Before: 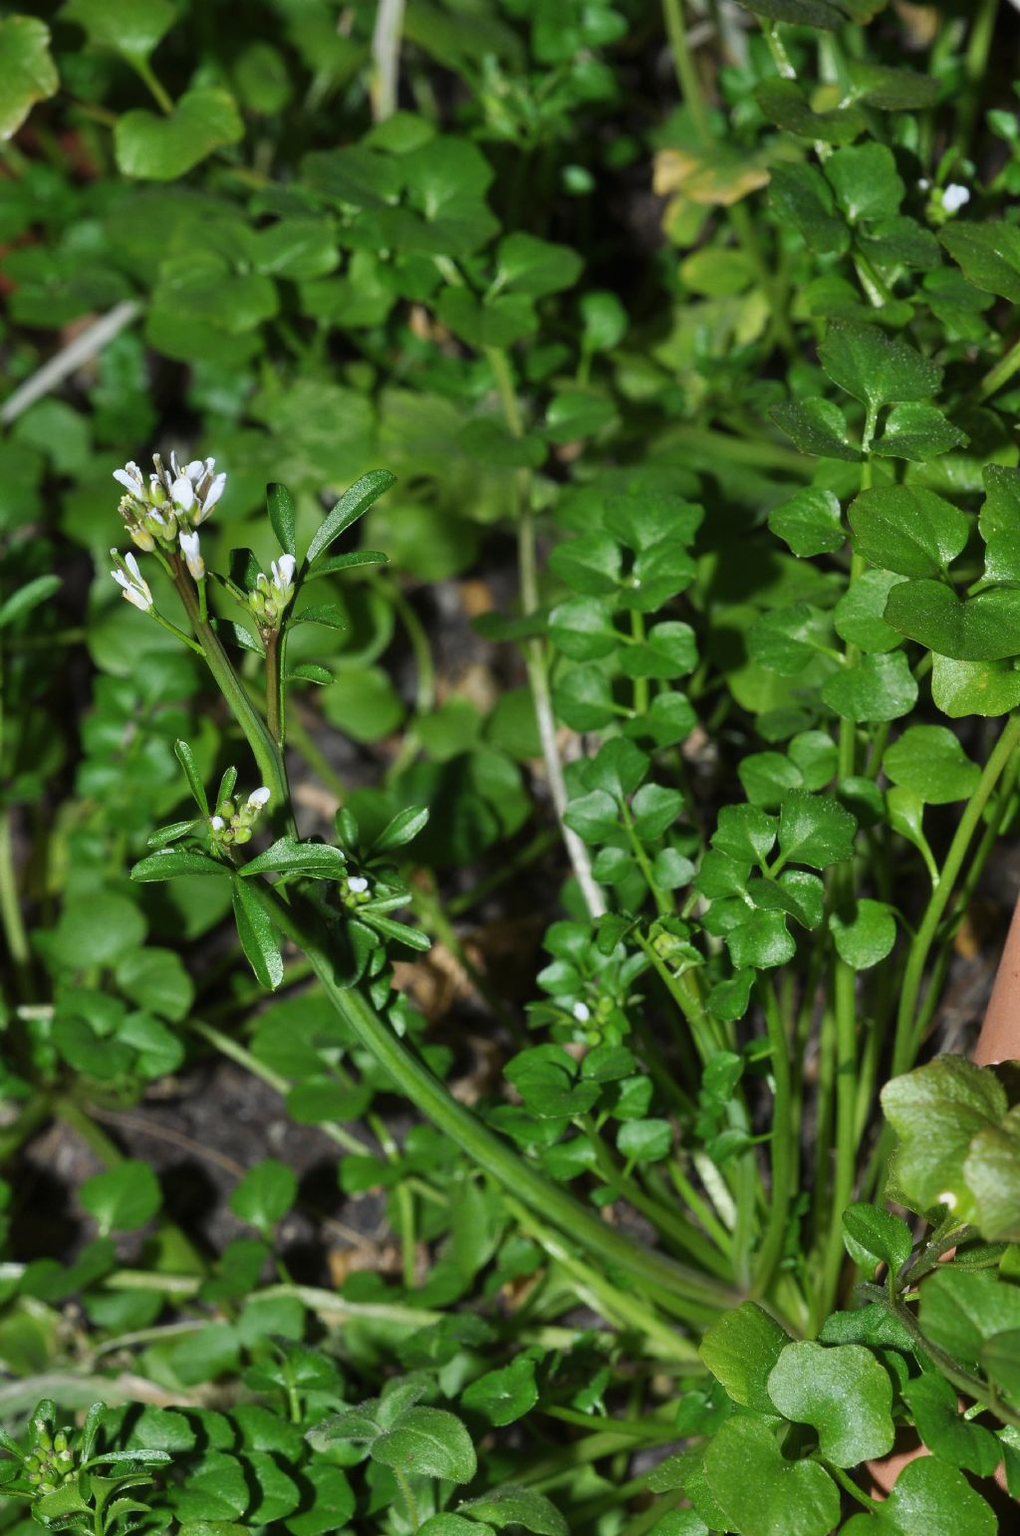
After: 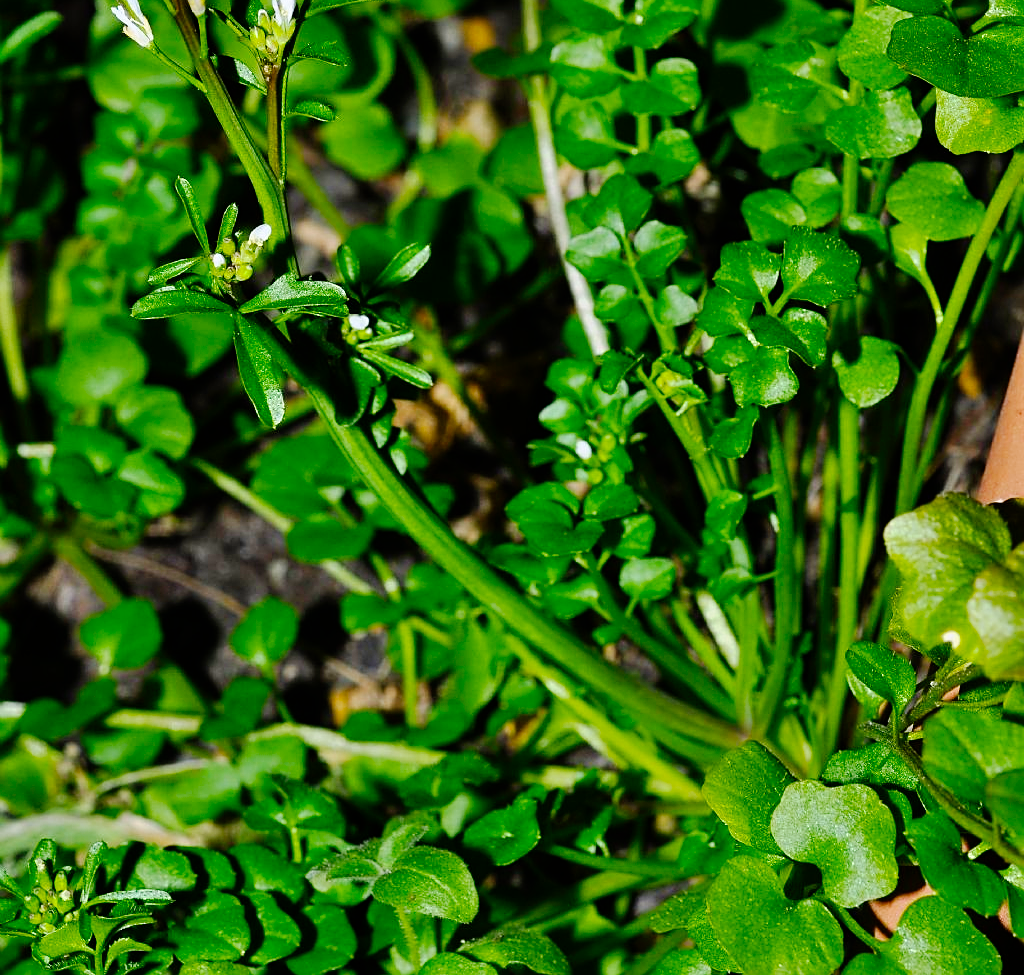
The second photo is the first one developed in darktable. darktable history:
color balance rgb: highlights gain › chroma 0.113%, highlights gain › hue 331.13°, perceptual saturation grading › global saturation 30.015%, global vibrance 9.267%
sharpen: on, module defaults
tone curve: curves: ch0 [(0, 0) (0.003, 0) (0.011, 0.001) (0.025, 0.003) (0.044, 0.005) (0.069, 0.012) (0.1, 0.023) (0.136, 0.039) (0.177, 0.088) (0.224, 0.15) (0.277, 0.24) (0.335, 0.337) (0.399, 0.437) (0.468, 0.535) (0.543, 0.629) (0.623, 0.71) (0.709, 0.782) (0.801, 0.856) (0.898, 0.94) (1, 1)], preserve colors none
crop and rotate: top 36.754%
